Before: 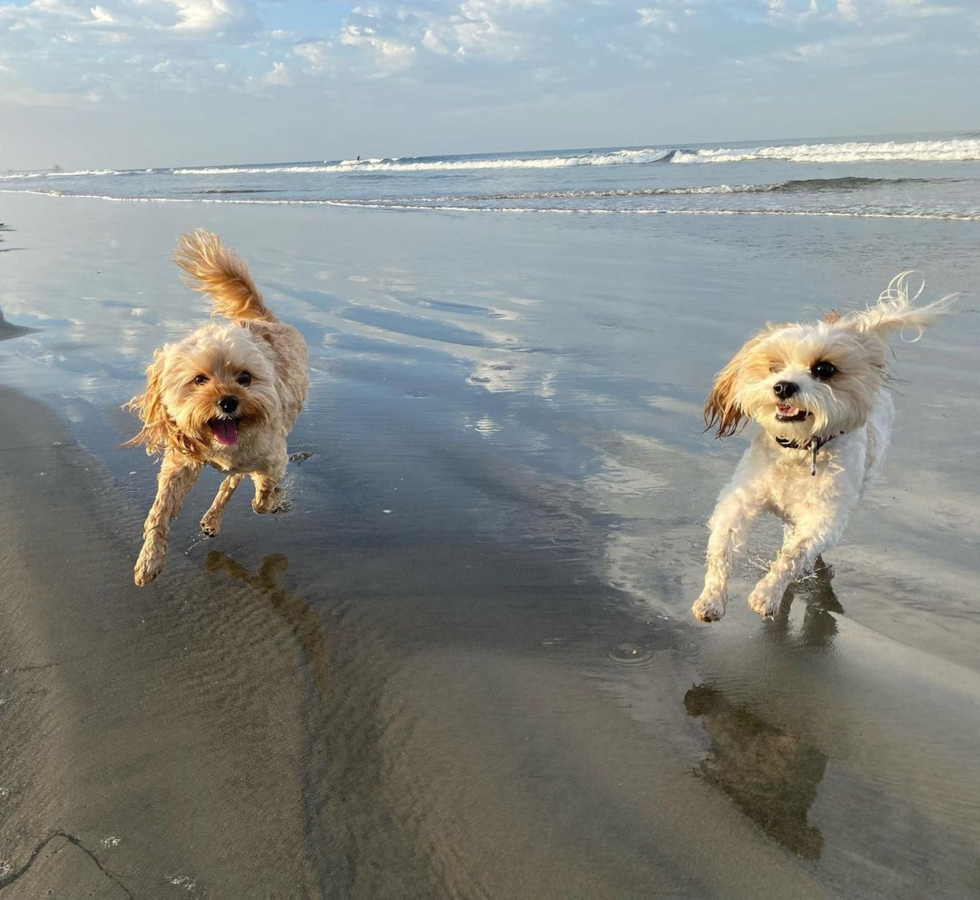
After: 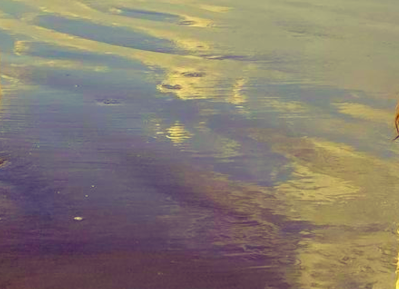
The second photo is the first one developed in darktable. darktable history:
color balance rgb: shadows lift › luminance -21.488%, shadows lift › chroma 9.15%, shadows lift › hue 285.68°, linear chroma grading › global chroma 14.674%, perceptual saturation grading › global saturation 23.687%, perceptual saturation grading › highlights -23.438%, perceptual saturation grading › mid-tones 24.675%, perceptual saturation grading › shadows 40.153%, global vibrance 20%
color correction: highlights a* -0.531, highlights b* 39.53, shadows a* 9.74, shadows b* -0.667
crop: left 31.611%, top 32.56%, right 27.627%, bottom 35.299%
velvia: on, module defaults
